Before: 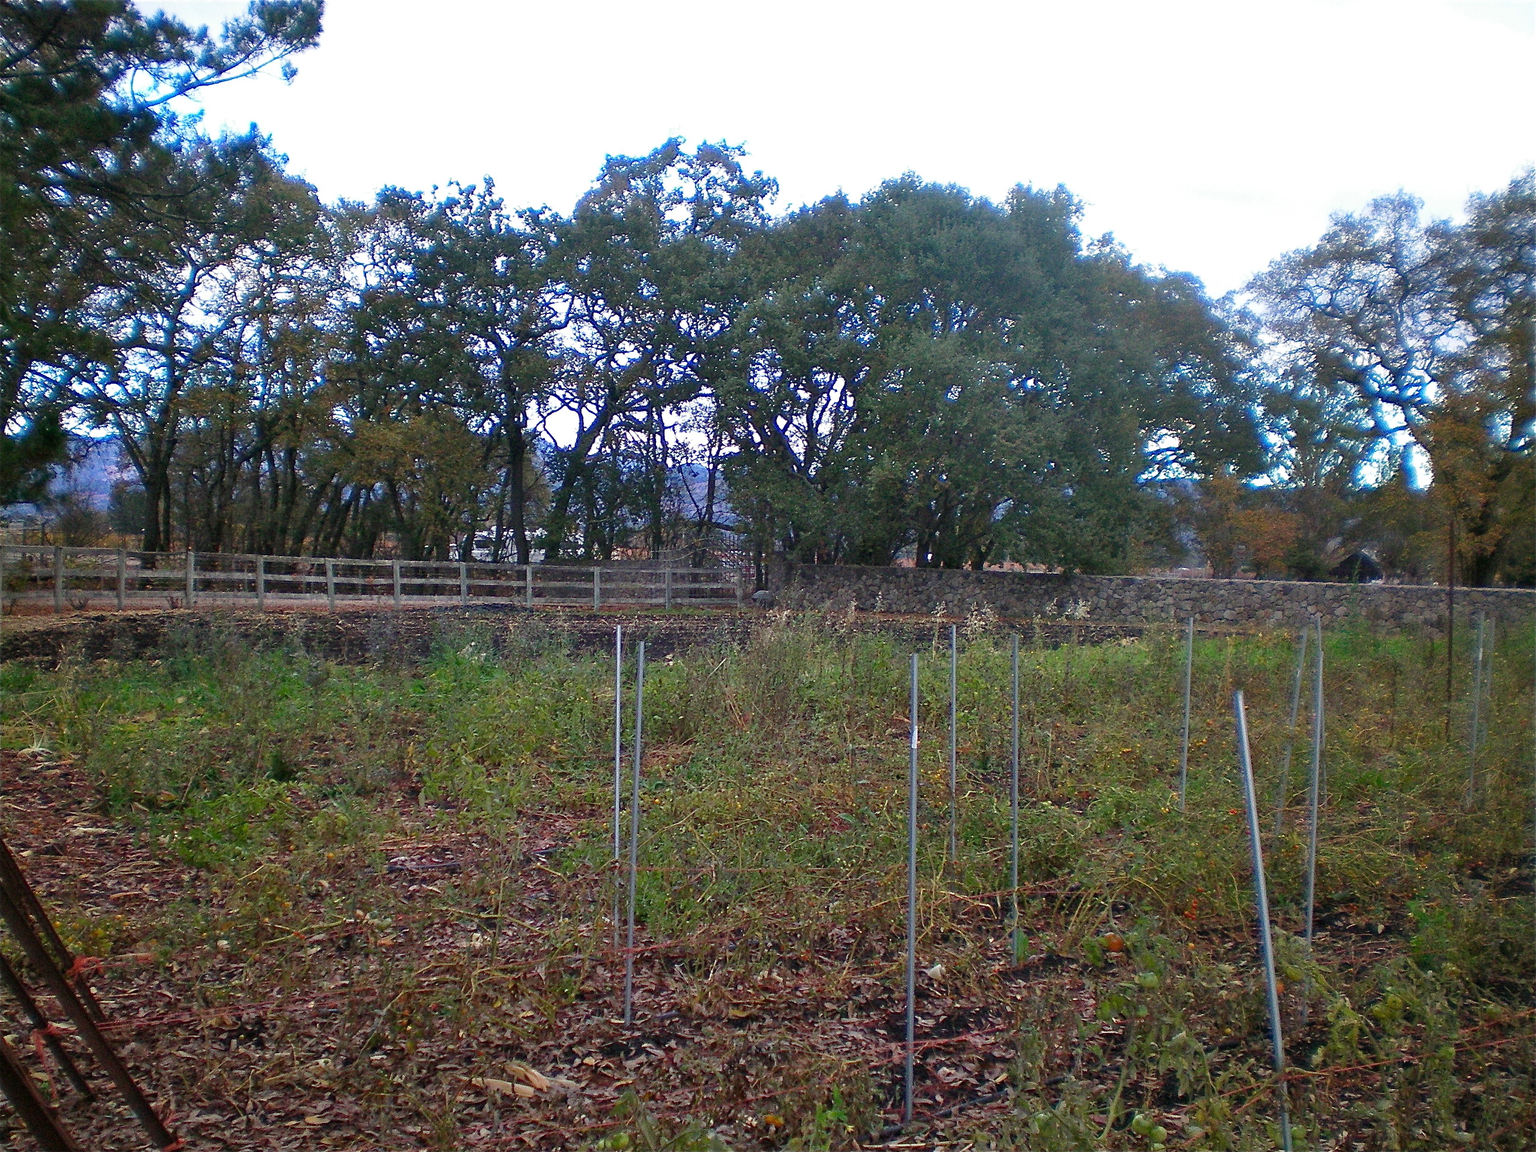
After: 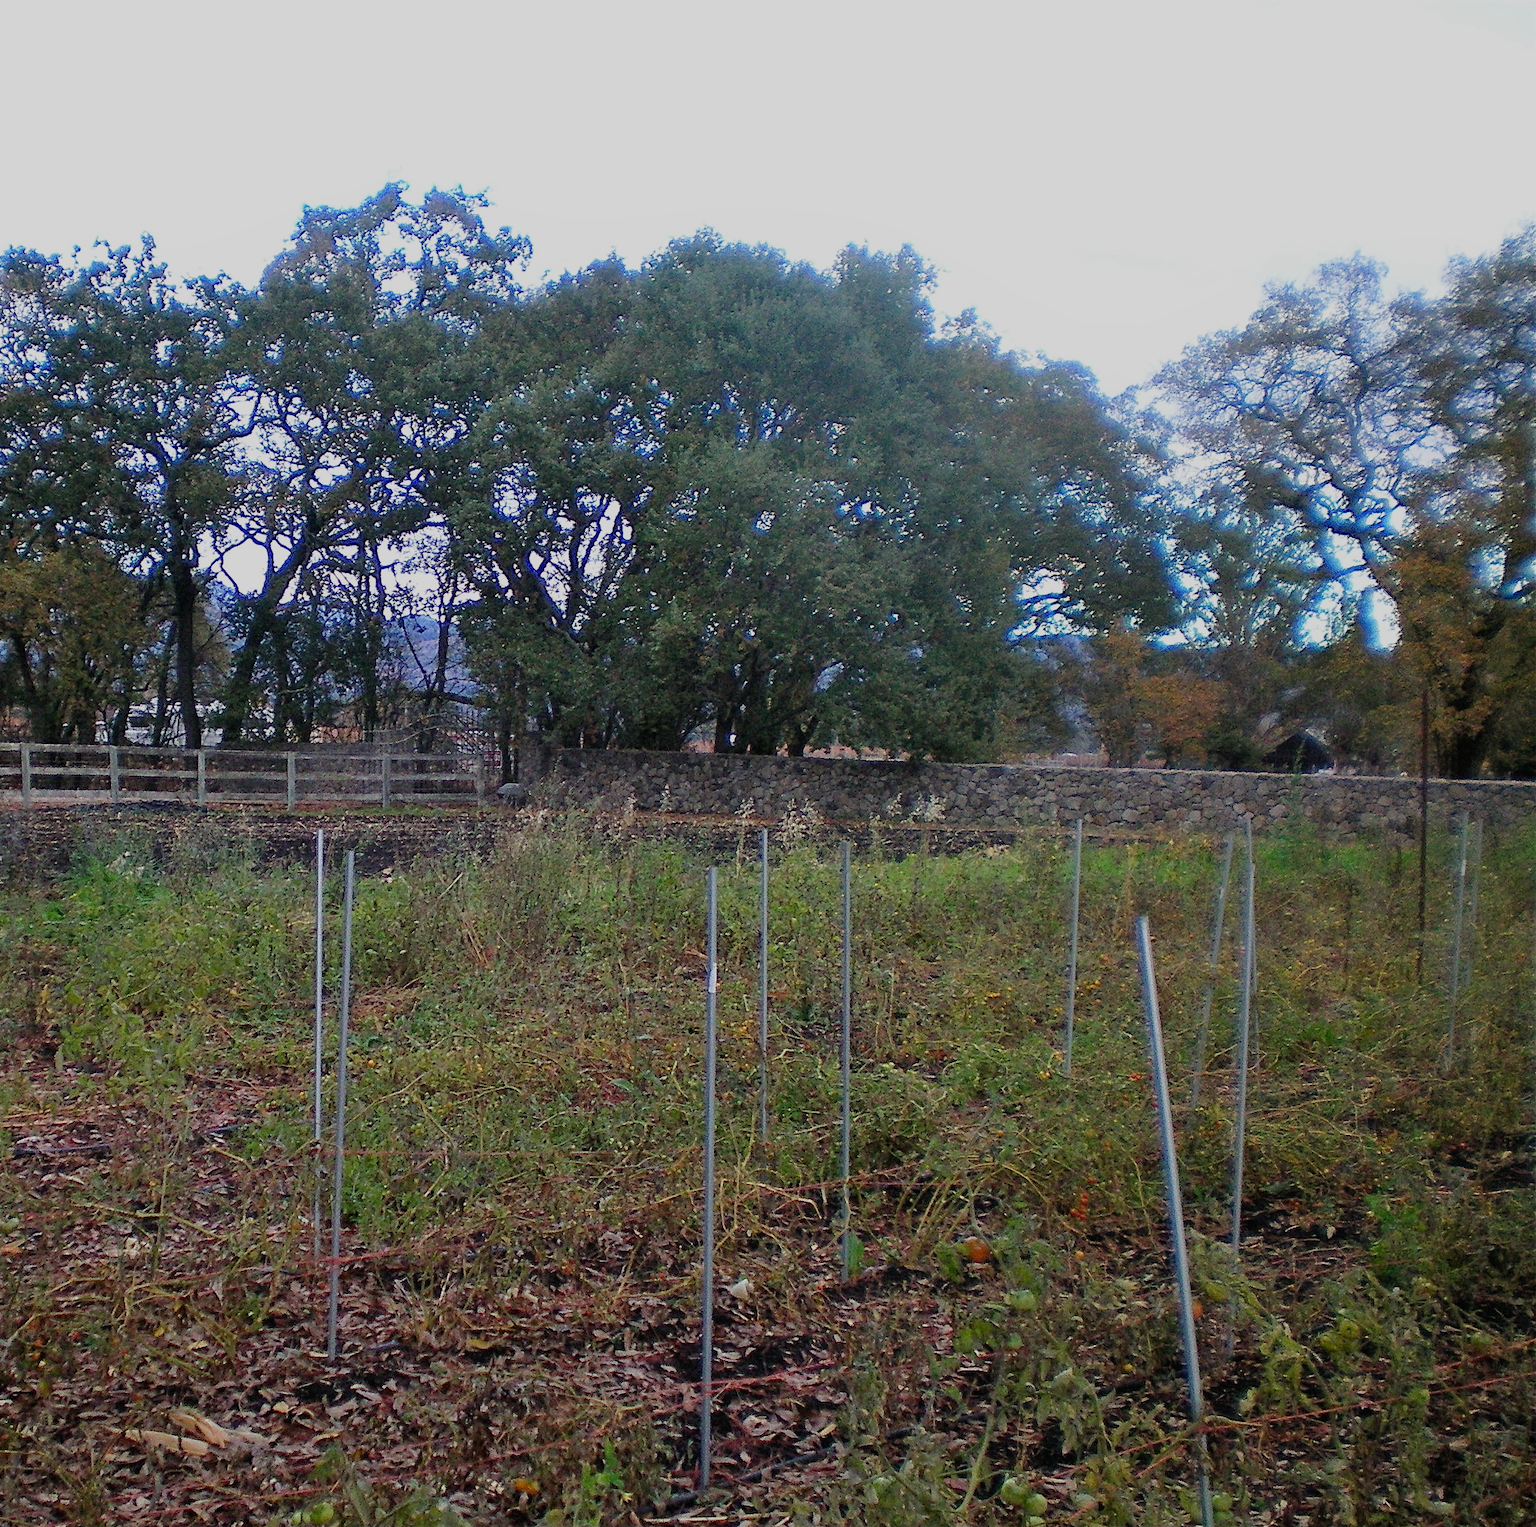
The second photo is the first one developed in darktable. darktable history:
crop and rotate: left 24.6%
filmic rgb: black relative exposure -7.65 EV, white relative exposure 4.56 EV, hardness 3.61
local contrast: mode bilateral grid, contrast 100, coarseness 100, detail 94%, midtone range 0.2
